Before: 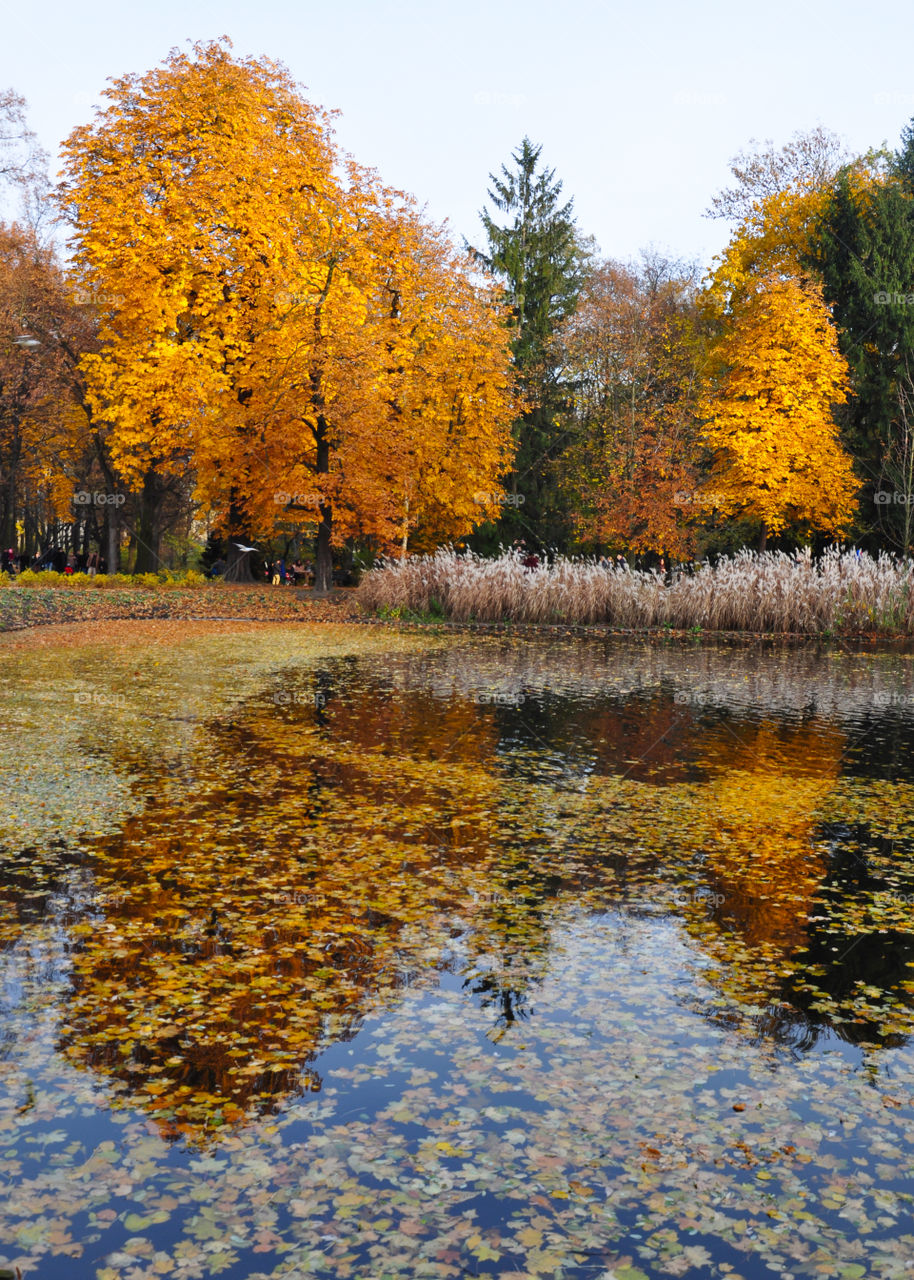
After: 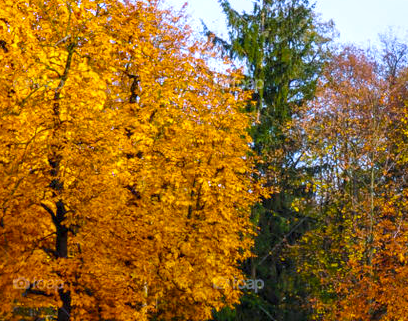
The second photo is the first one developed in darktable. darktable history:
crop: left 28.64%, top 16.832%, right 26.637%, bottom 58.055%
local contrast: detail 130%
white balance: red 0.967, blue 1.119, emerald 0.756
color balance rgb: linear chroma grading › global chroma 15%, perceptual saturation grading › global saturation 30%
velvia: on, module defaults
